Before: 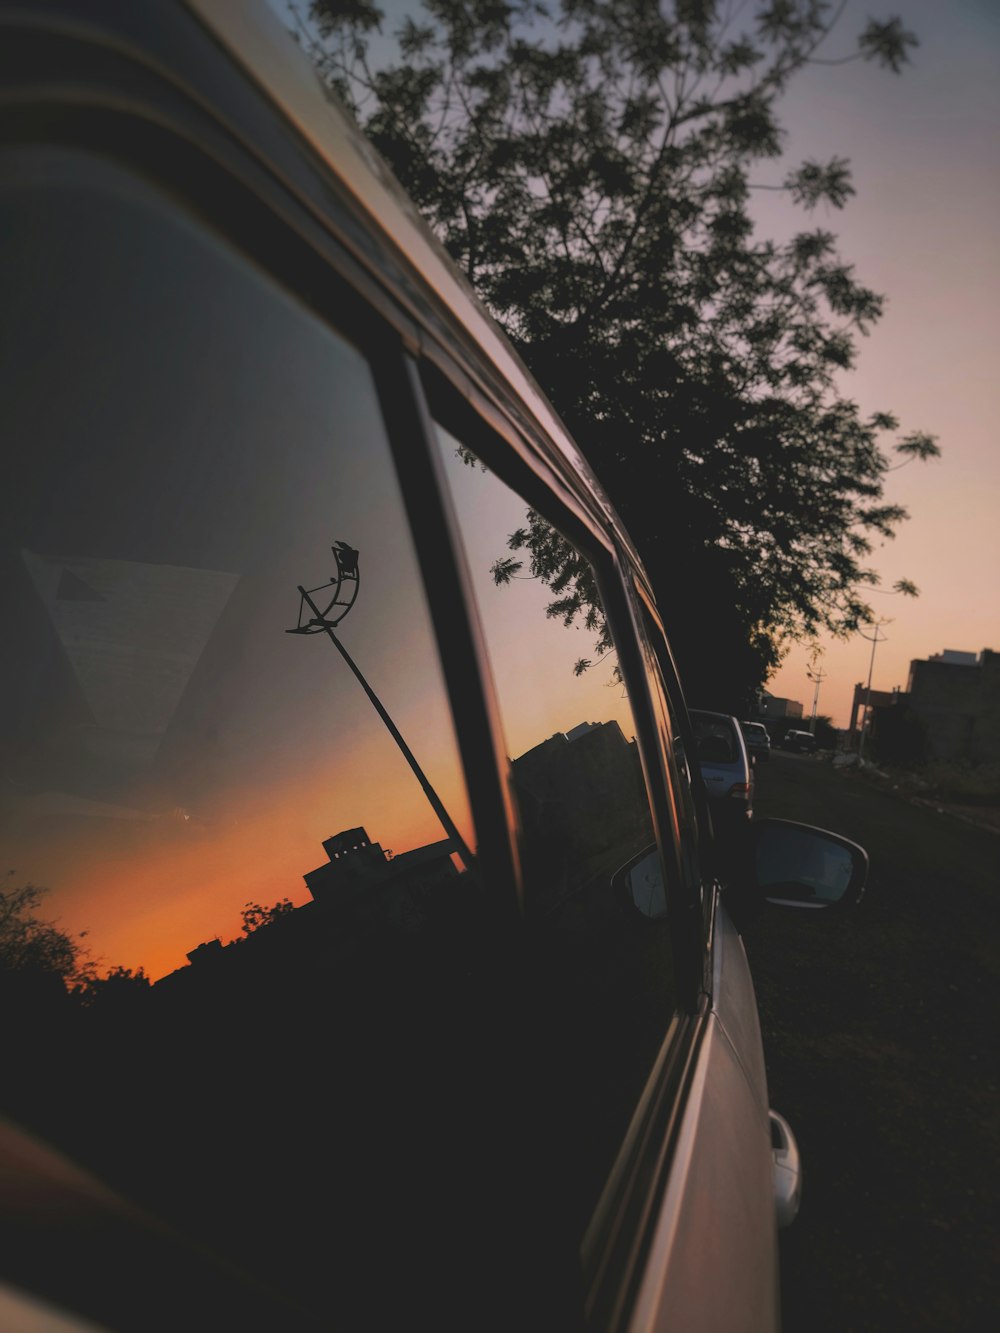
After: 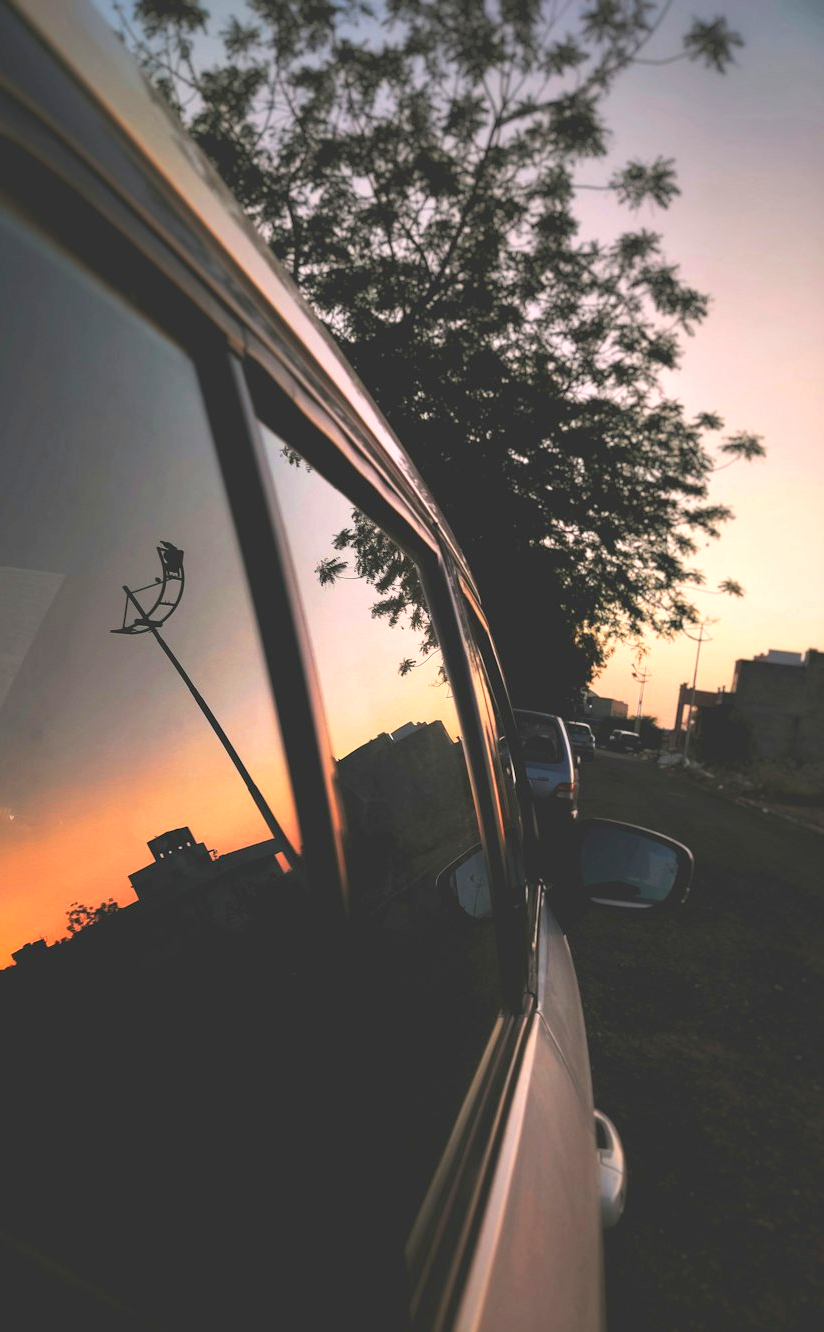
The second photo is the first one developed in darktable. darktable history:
crop: left 17.582%, bottom 0.031%
exposure: exposure 1.061 EV, compensate highlight preservation false
